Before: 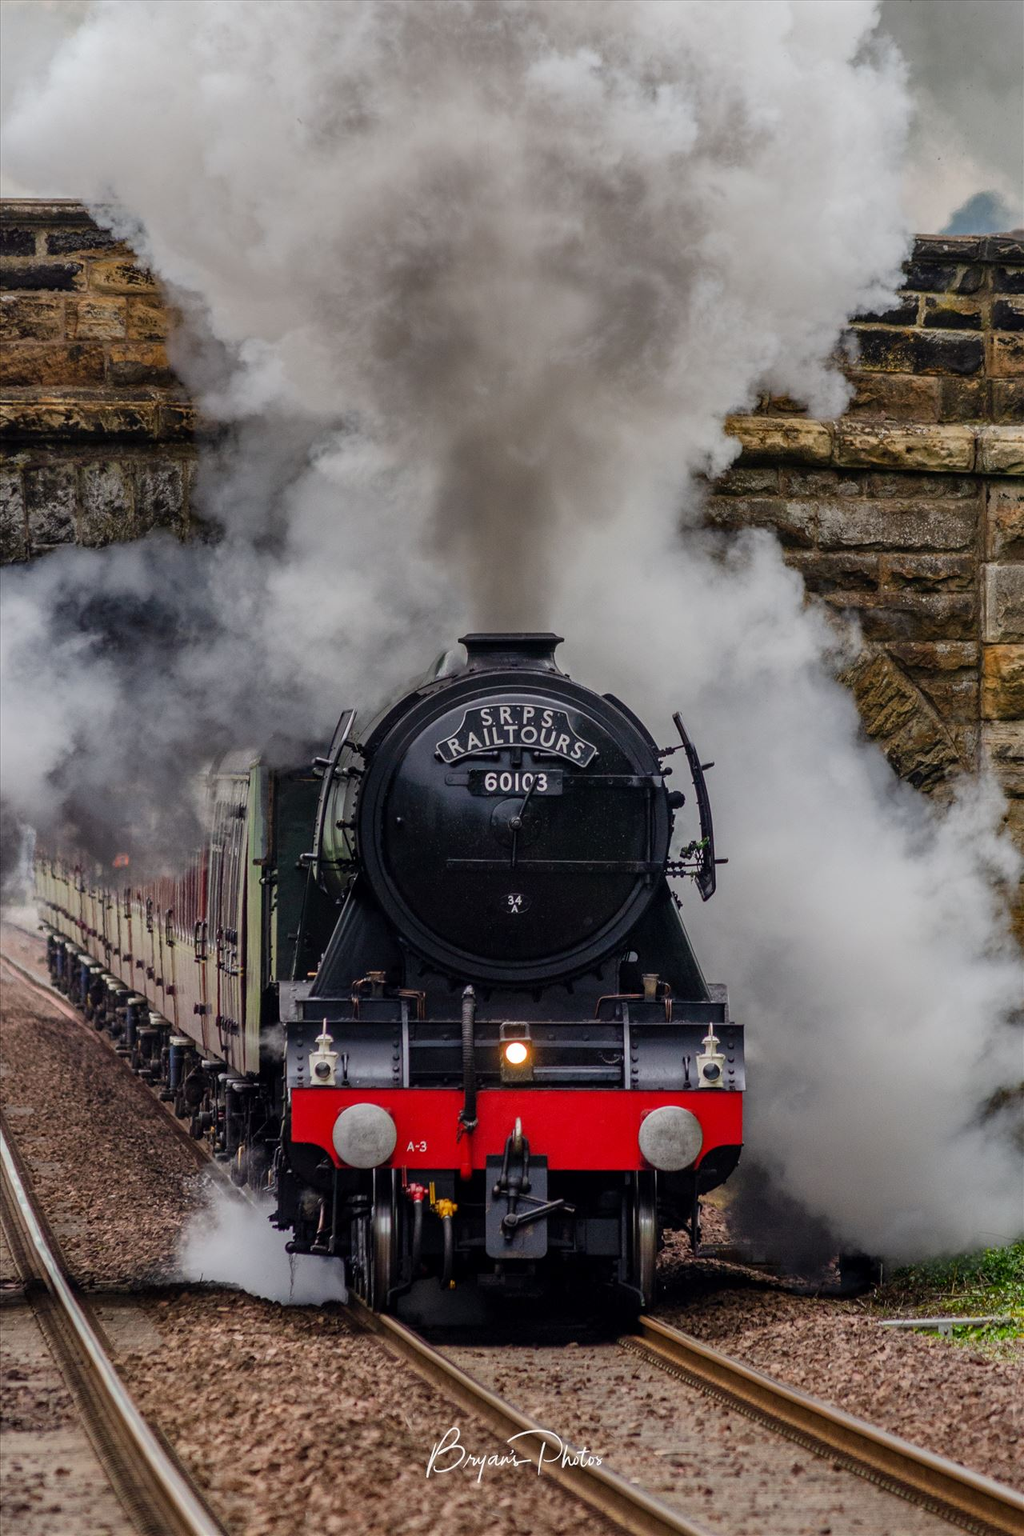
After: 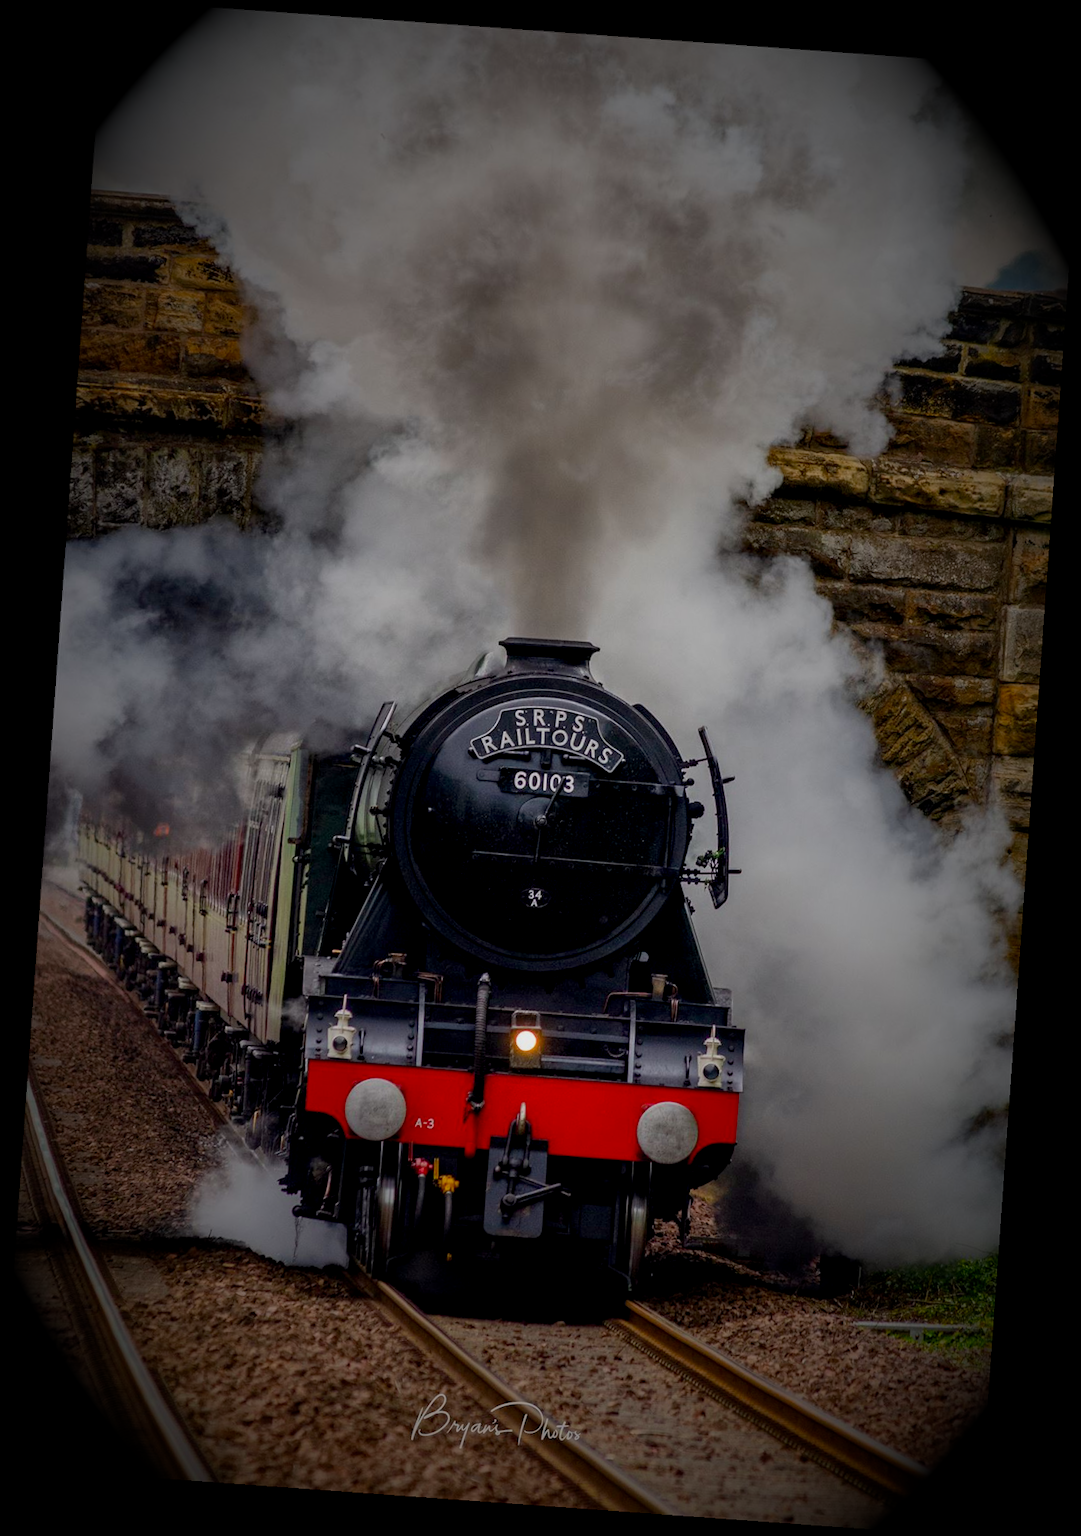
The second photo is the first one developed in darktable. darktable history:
vignetting: fall-off start 15.9%, fall-off radius 100%, brightness -1, saturation 0.5, width/height ratio 0.719
rotate and perspective: rotation 4.1°, automatic cropping off
exposure: black level correction 0.007, compensate highlight preservation false
